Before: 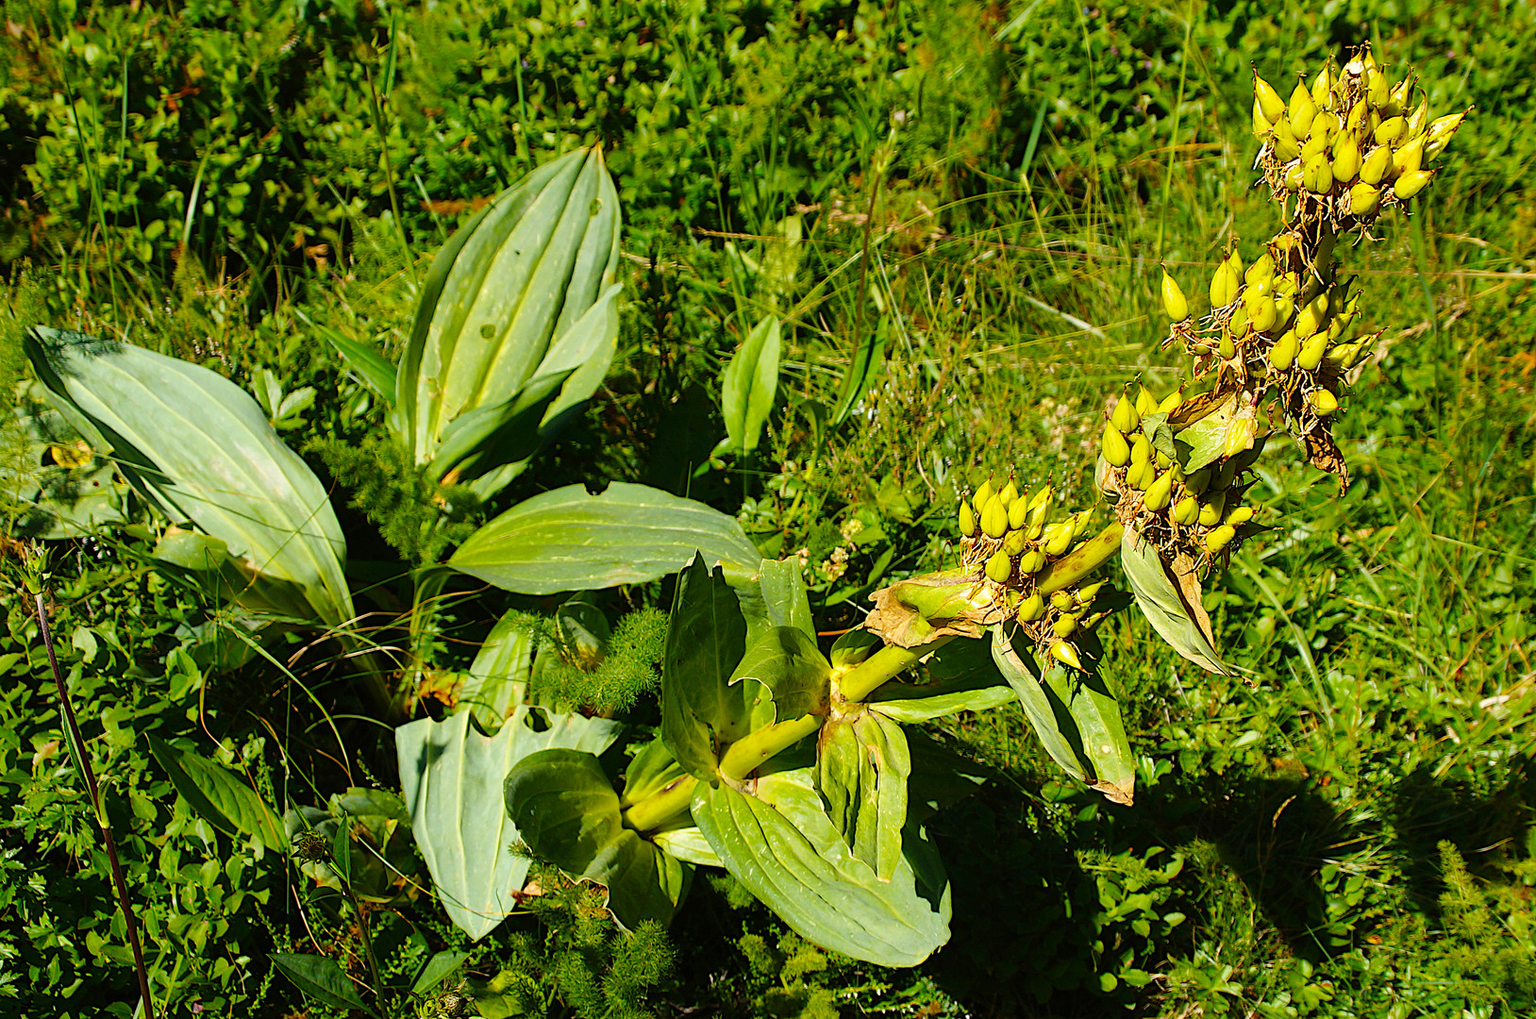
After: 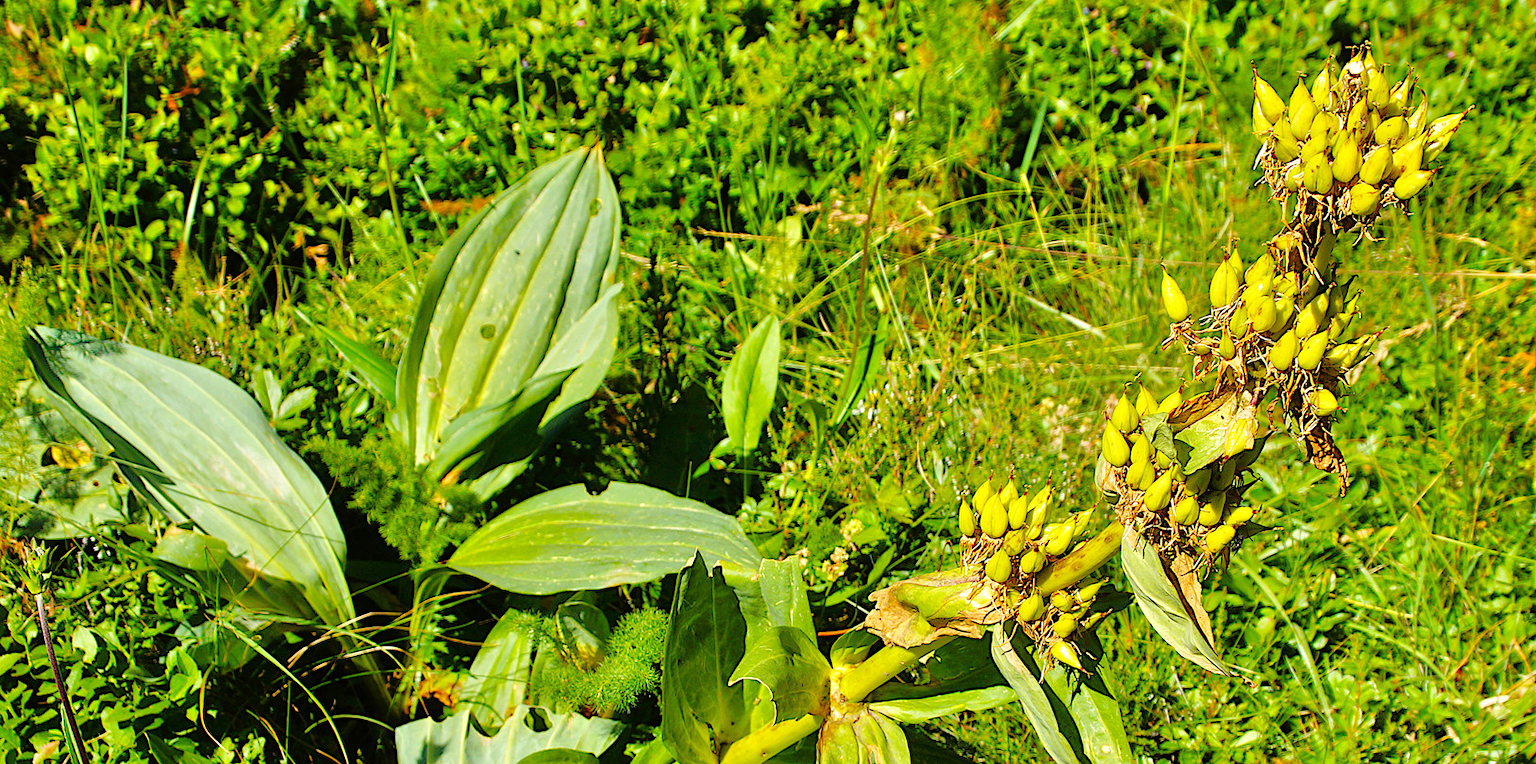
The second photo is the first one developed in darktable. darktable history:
crop: bottom 24.967%
tone equalizer: -7 EV 0.15 EV, -6 EV 0.6 EV, -5 EV 1.15 EV, -4 EV 1.33 EV, -3 EV 1.15 EV, -2 EV 0.6 EV, -1 EV 0.15 EV, mask exposure compensation -0.5 EV
